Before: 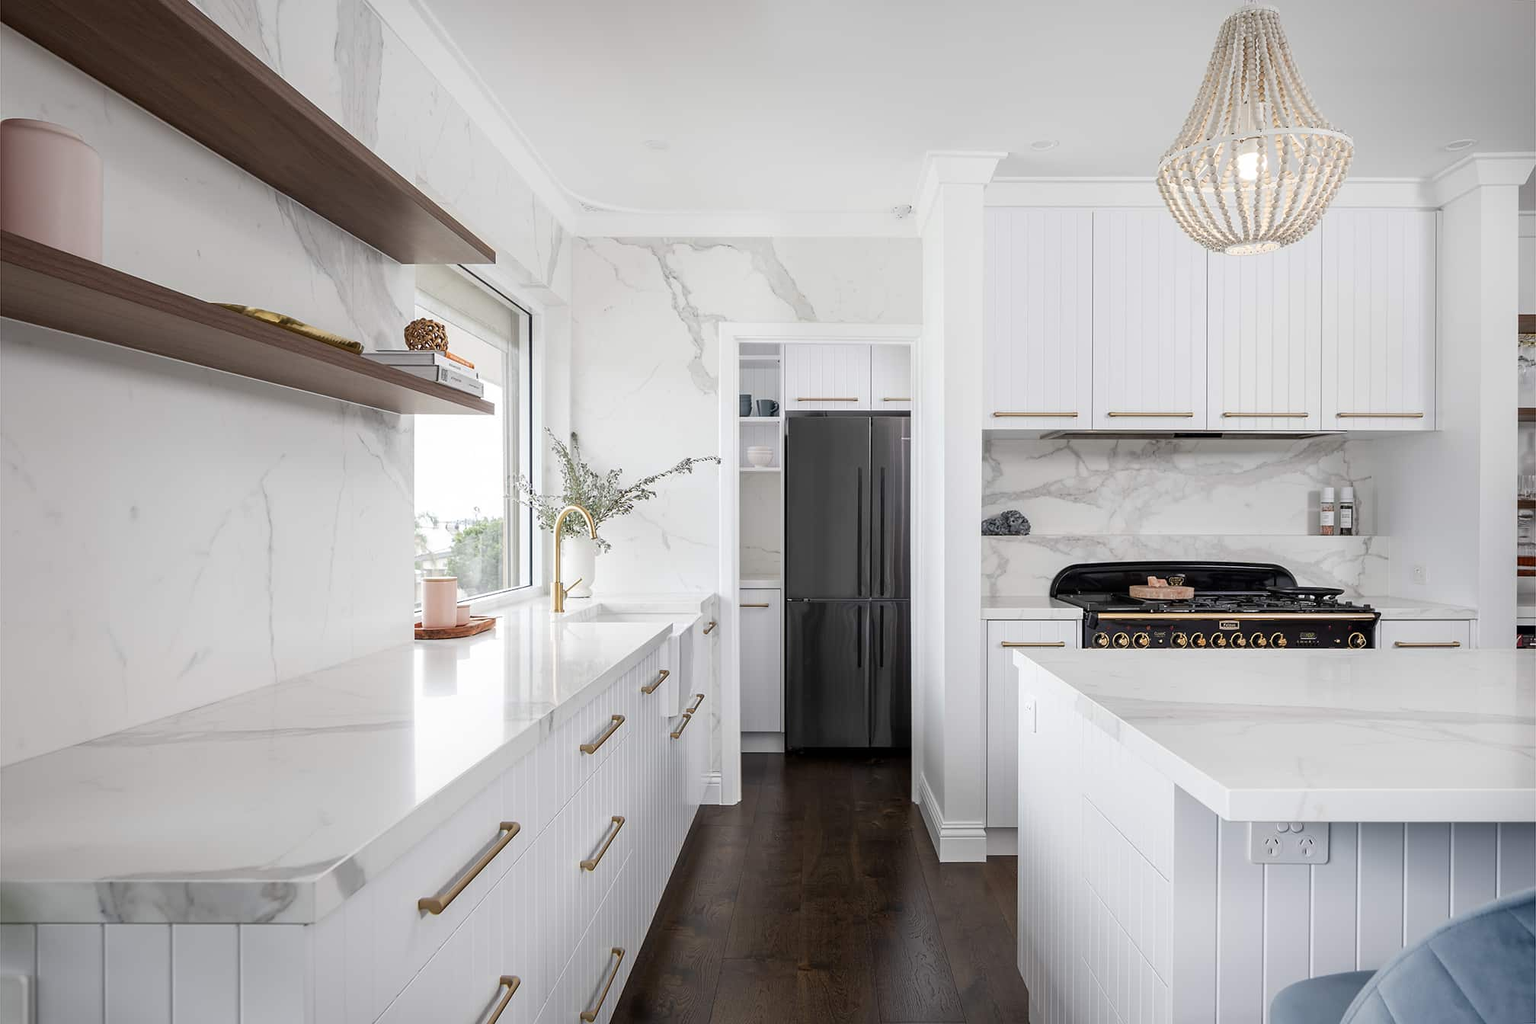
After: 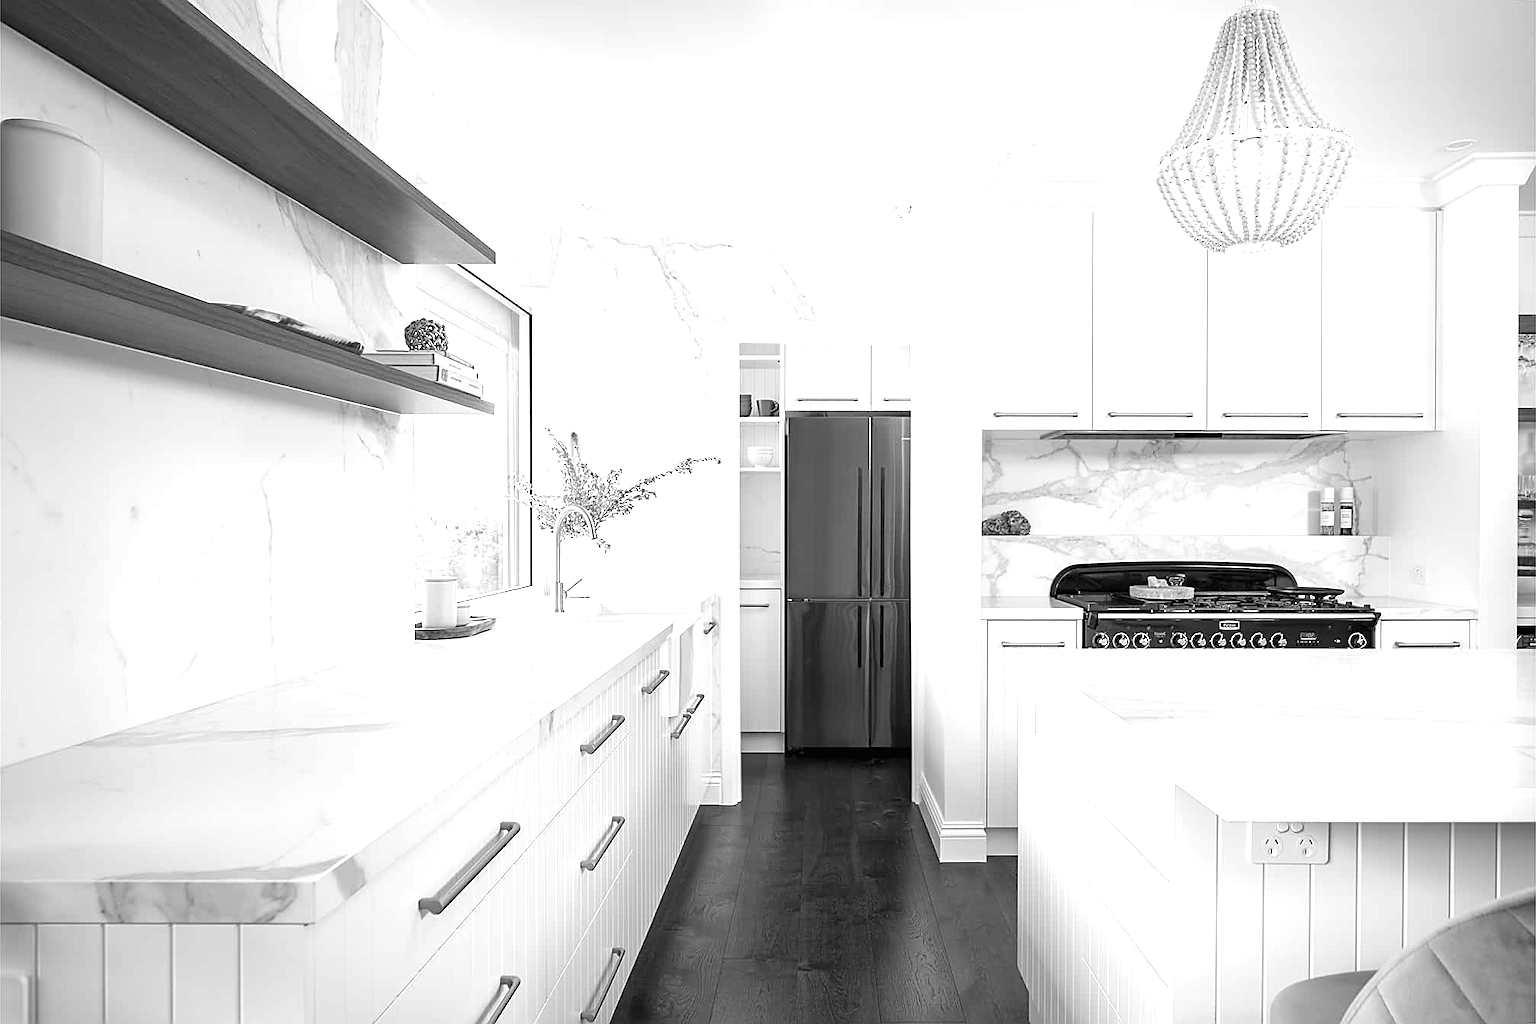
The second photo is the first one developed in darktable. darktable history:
exposure: black level correction 0, exposure 1.1 EV, compensate exposure bias true, compensate highlight preservation false
sharpen: on, module defaults
monochrome: a -92.57, b 58.91
